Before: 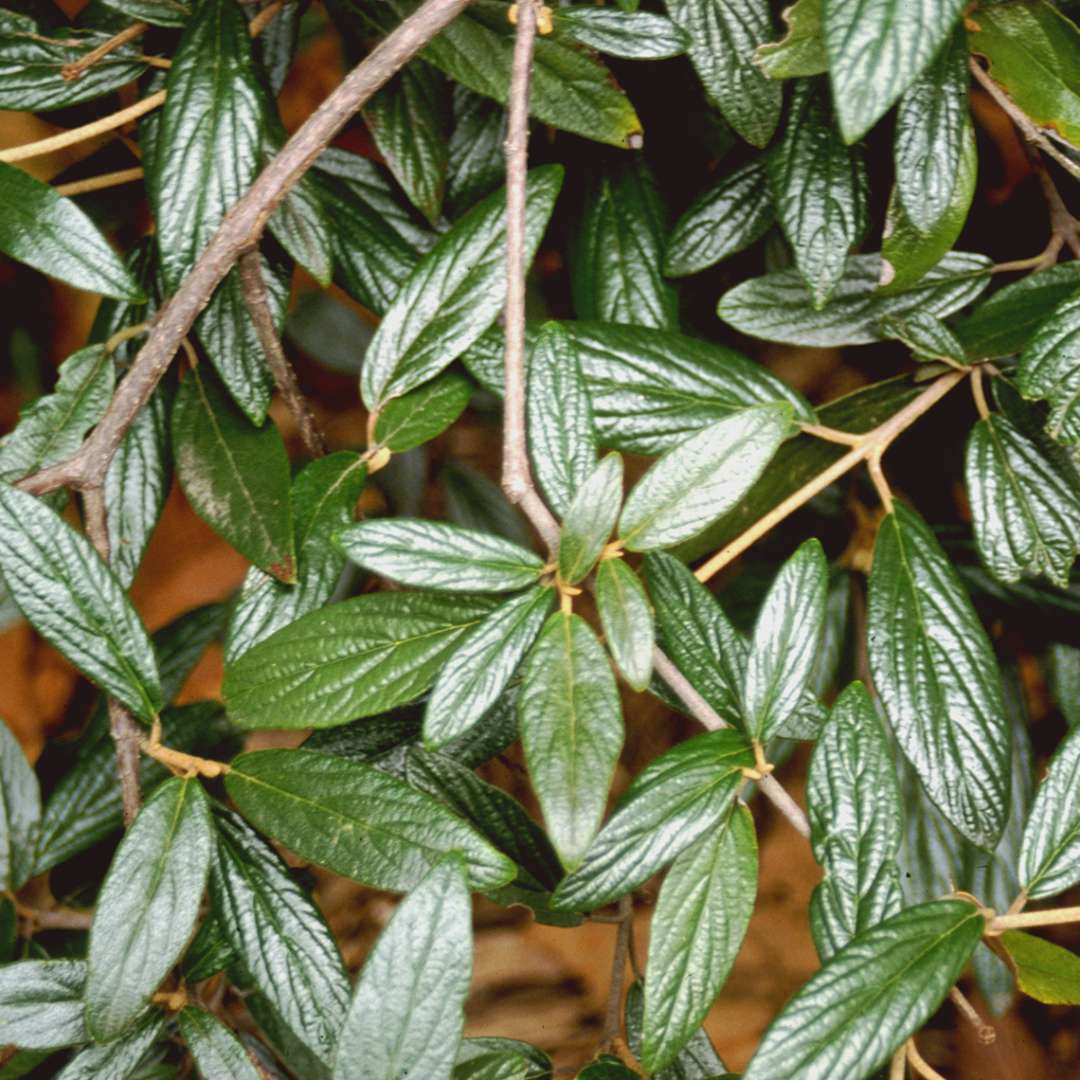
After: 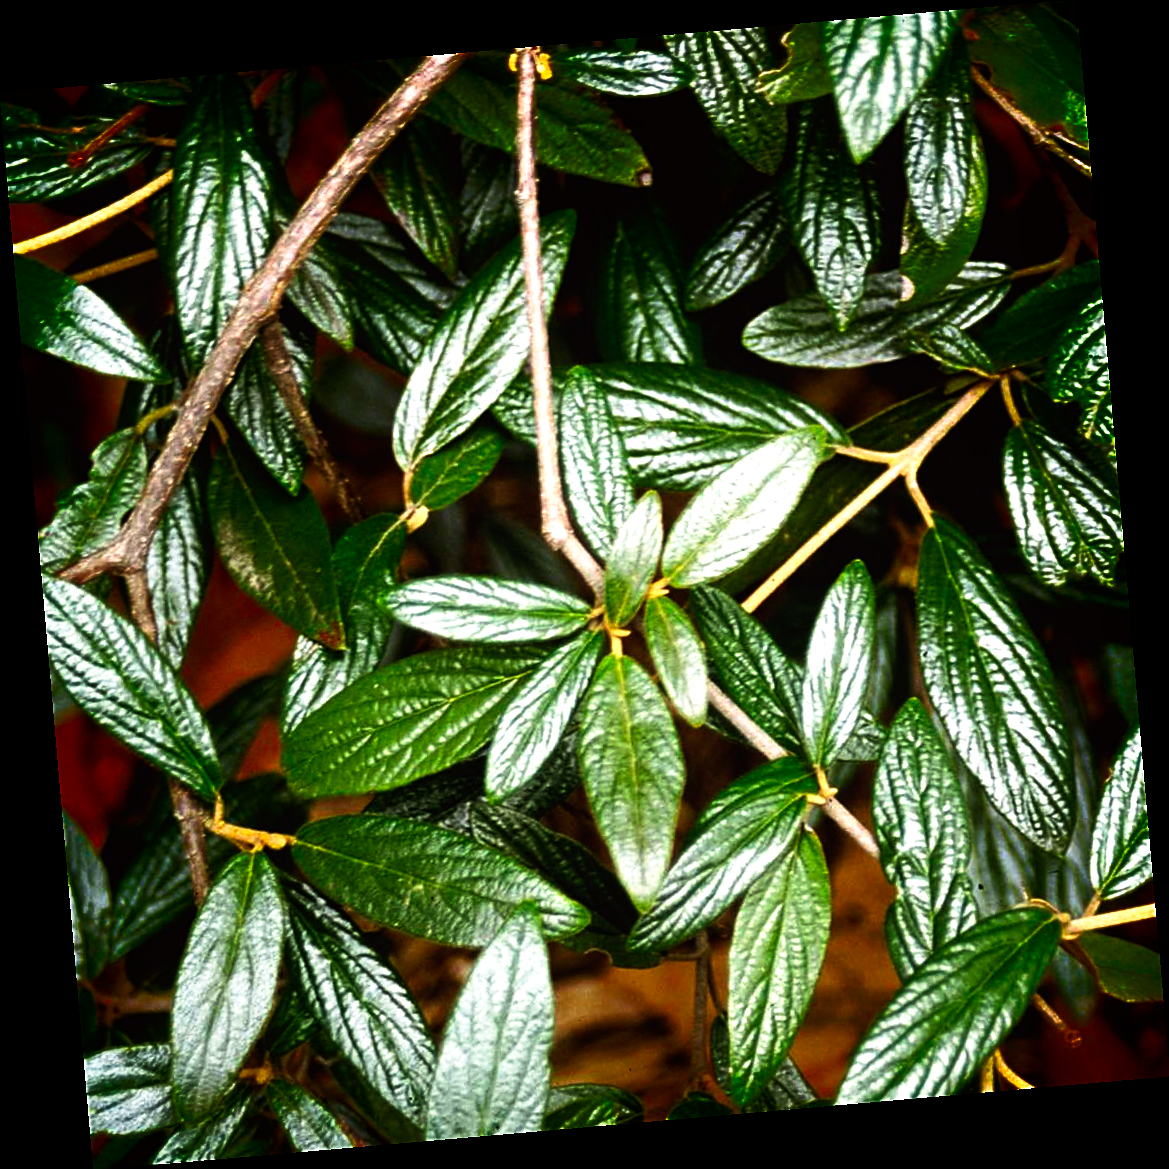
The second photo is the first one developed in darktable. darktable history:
tone curve: curves: ch0 [(0, 0) (0.003, 0.001) (0.011, 0.002) (0.025, 0.002) (0.044, 0.006) (0.069, 0.01) (0.1, 0.017) (0.136, 0.023) (0.177, 0.038) (0.224, 0.066) (0.277, 0.118) (0.335, 0.185) (0.399, 0.264) (0.468, 0.365) (0.543, 0.475) (0.623, 0.606) (0.709, 0.759) (0.801, 0.923) (0.898, 0.999) (1, 1)], preserve colors none
sharpen: on, module defaults
rotate and perspective: rotation -4.98°, automatic cropping off
shadows and highlights: shadows -70, highlights 35, soften with gaussian
